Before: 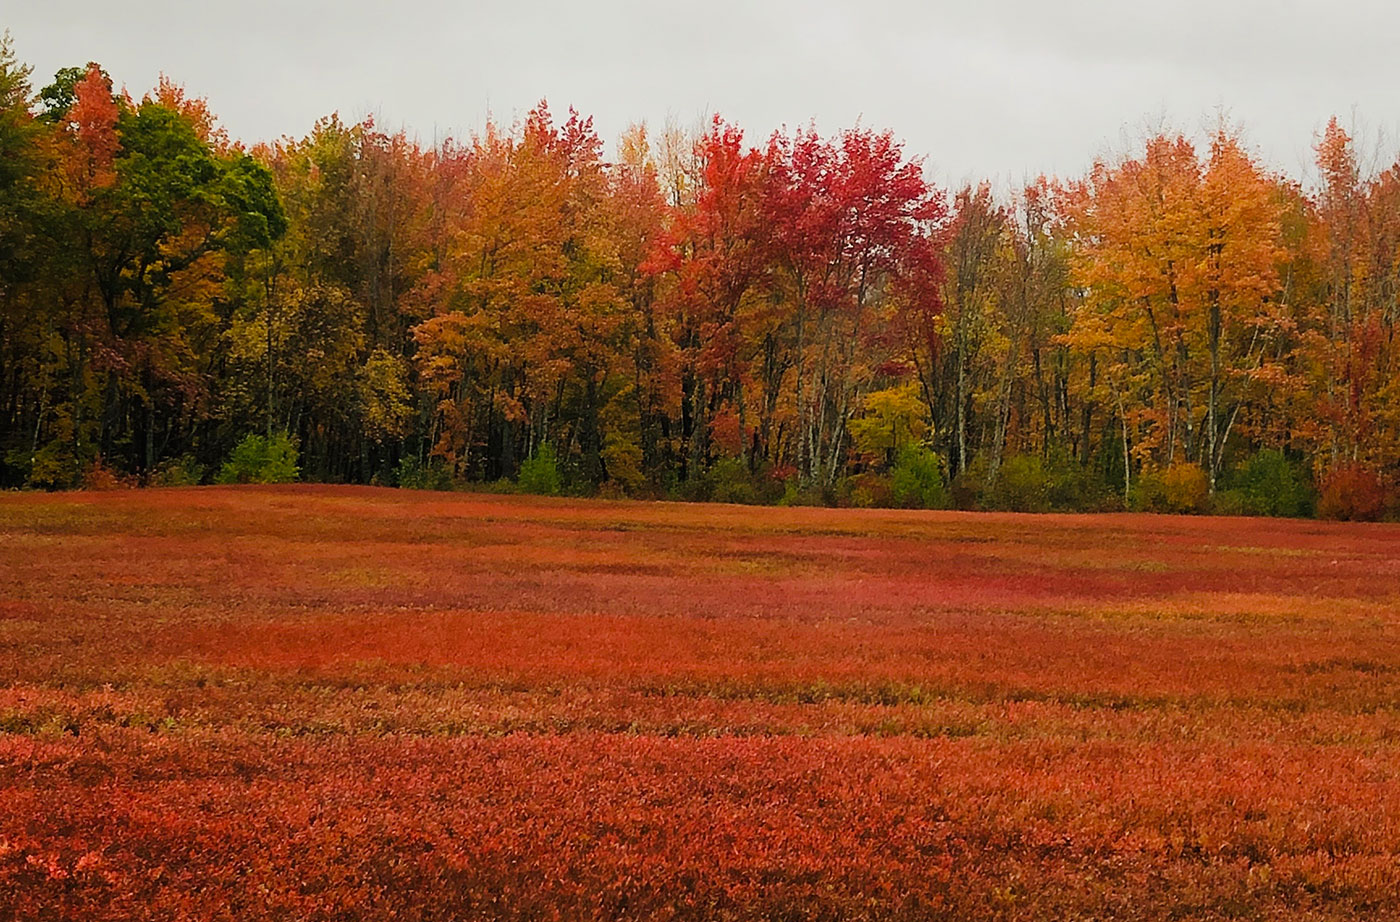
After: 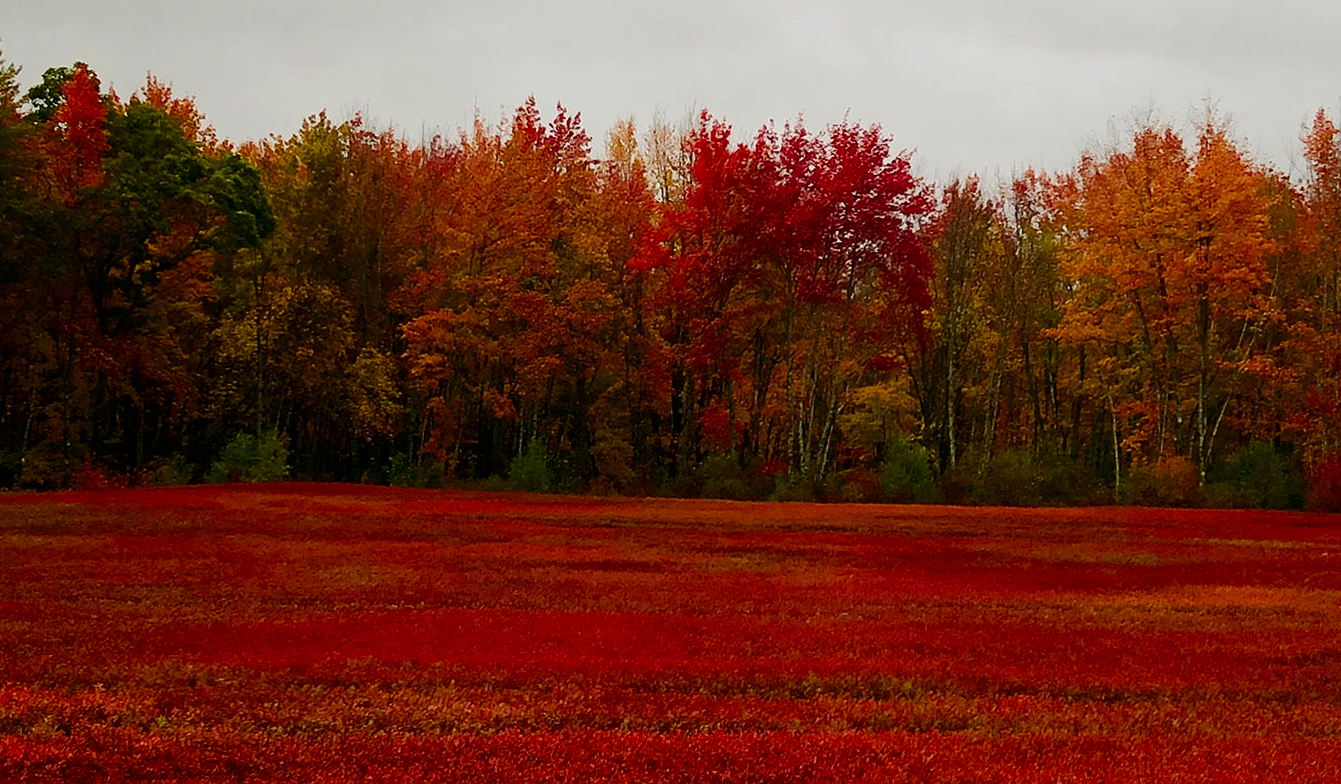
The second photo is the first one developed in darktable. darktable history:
crop and rotate: angle 0.369°, left 0.297%, right 2.956%, bottom 14.081%
contrast brightness saturation: contrast 0.101, brightness -0.268, saturation 0.147
